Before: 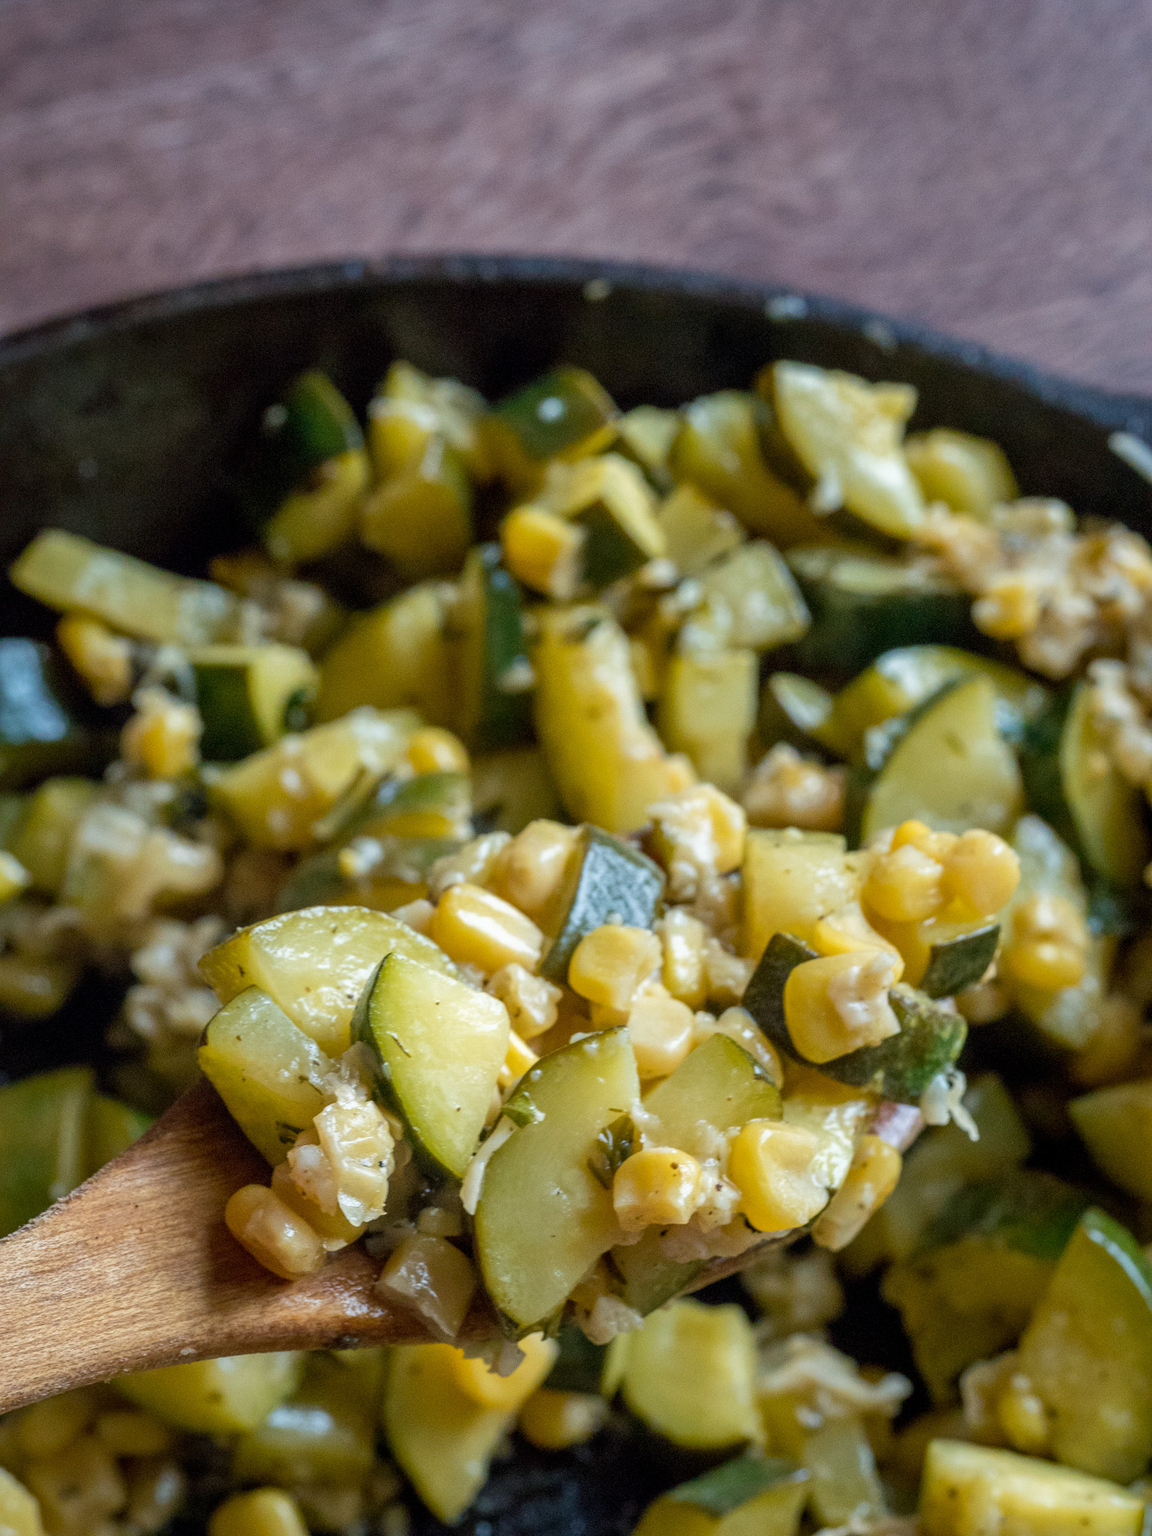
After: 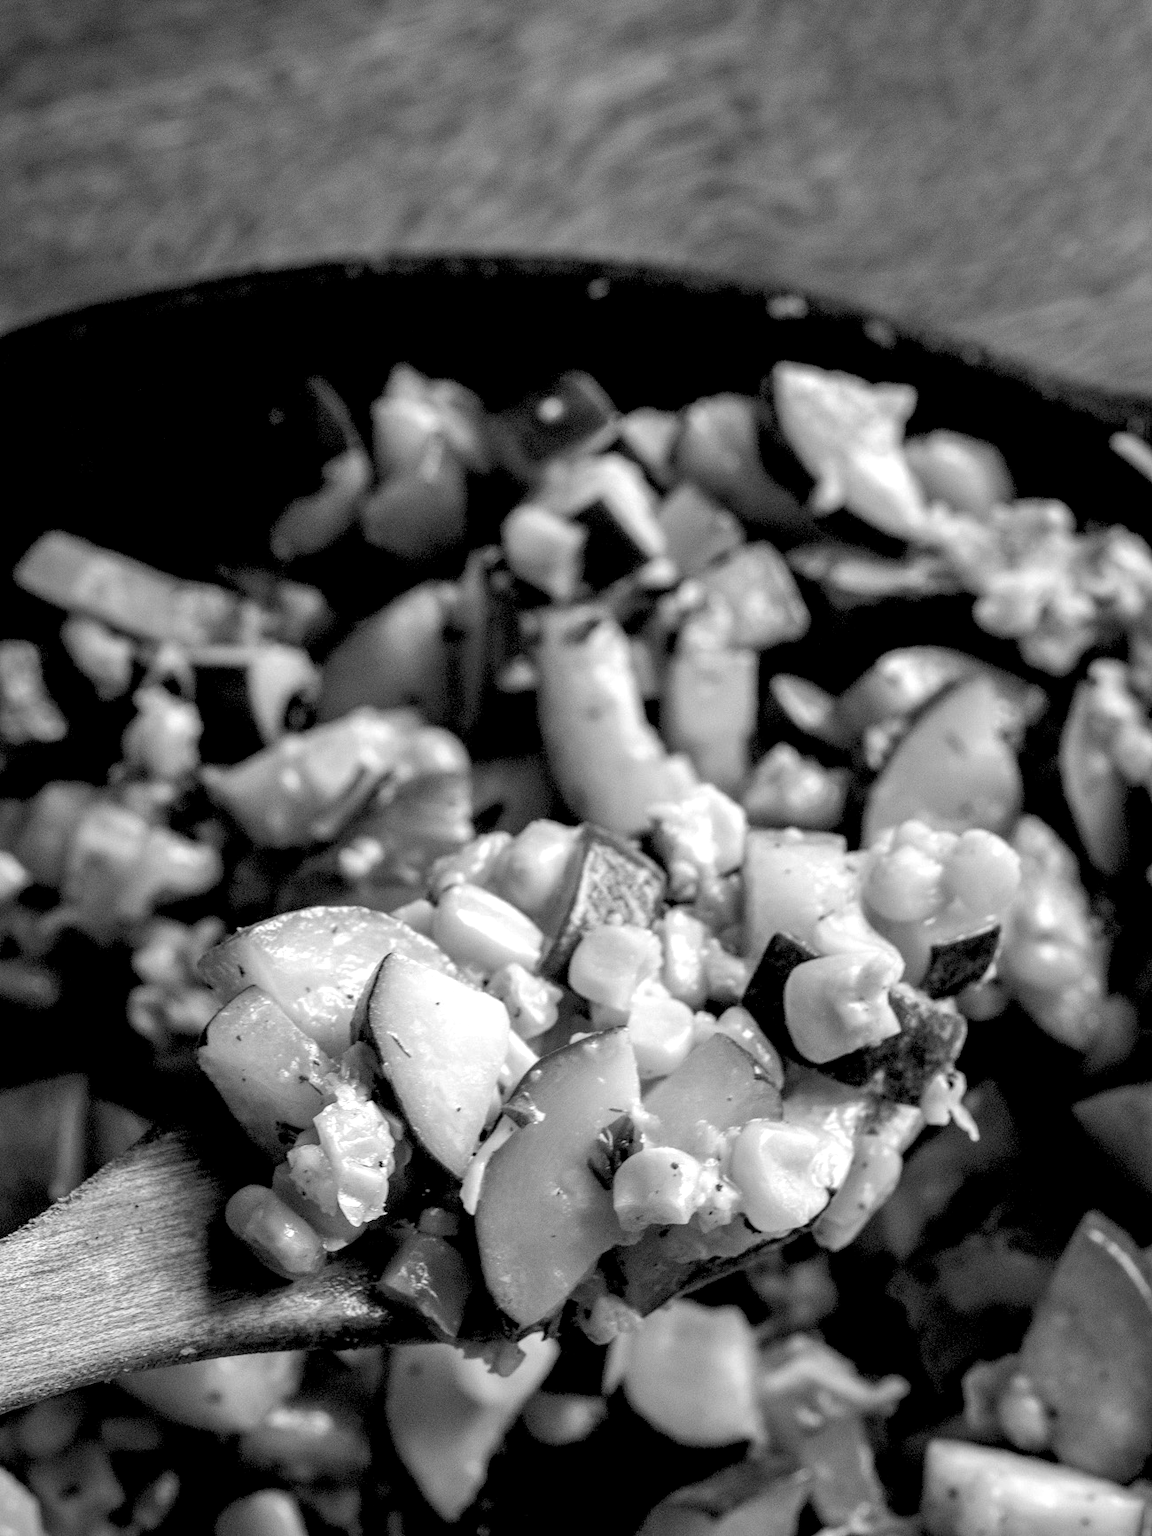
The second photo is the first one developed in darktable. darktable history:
rgb levels: levels [[0.034, 0.472, 0.904], [0, 0.5, 1], [0, 0.5, 1]]
color balance rgb: linear chroma grading › global chroma 50%, perceptual saturation grading › global saturation 2.34%, global vibrance 6.64%, contrast 12.71%, saturation formula JzAzBz (2021)
contrast brightness saturation: saturation -1
